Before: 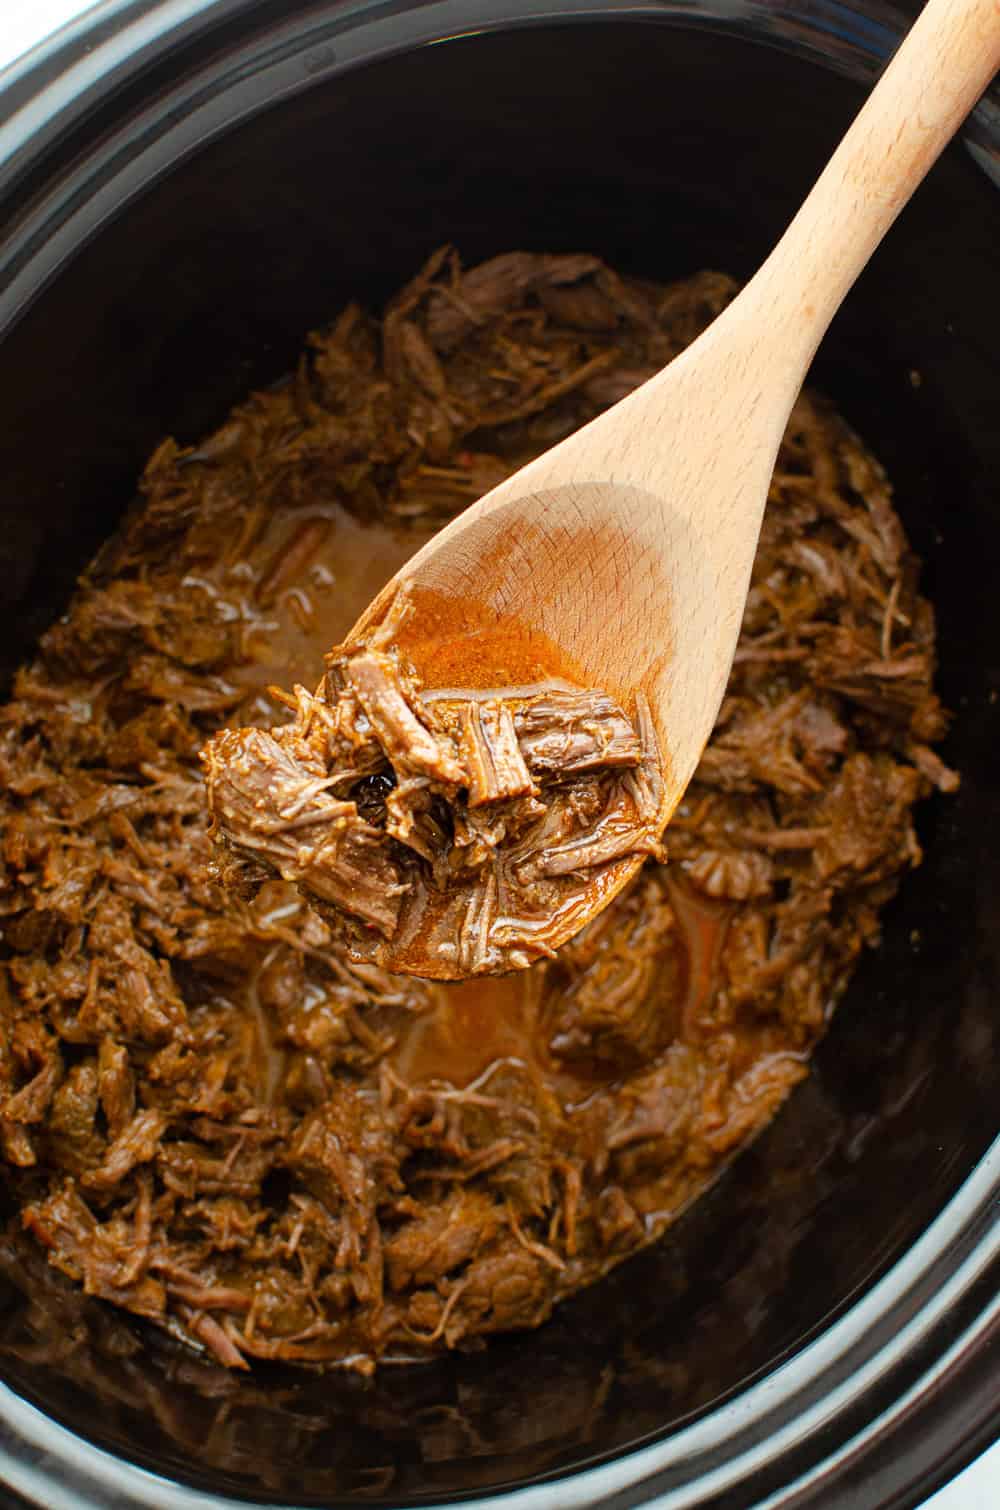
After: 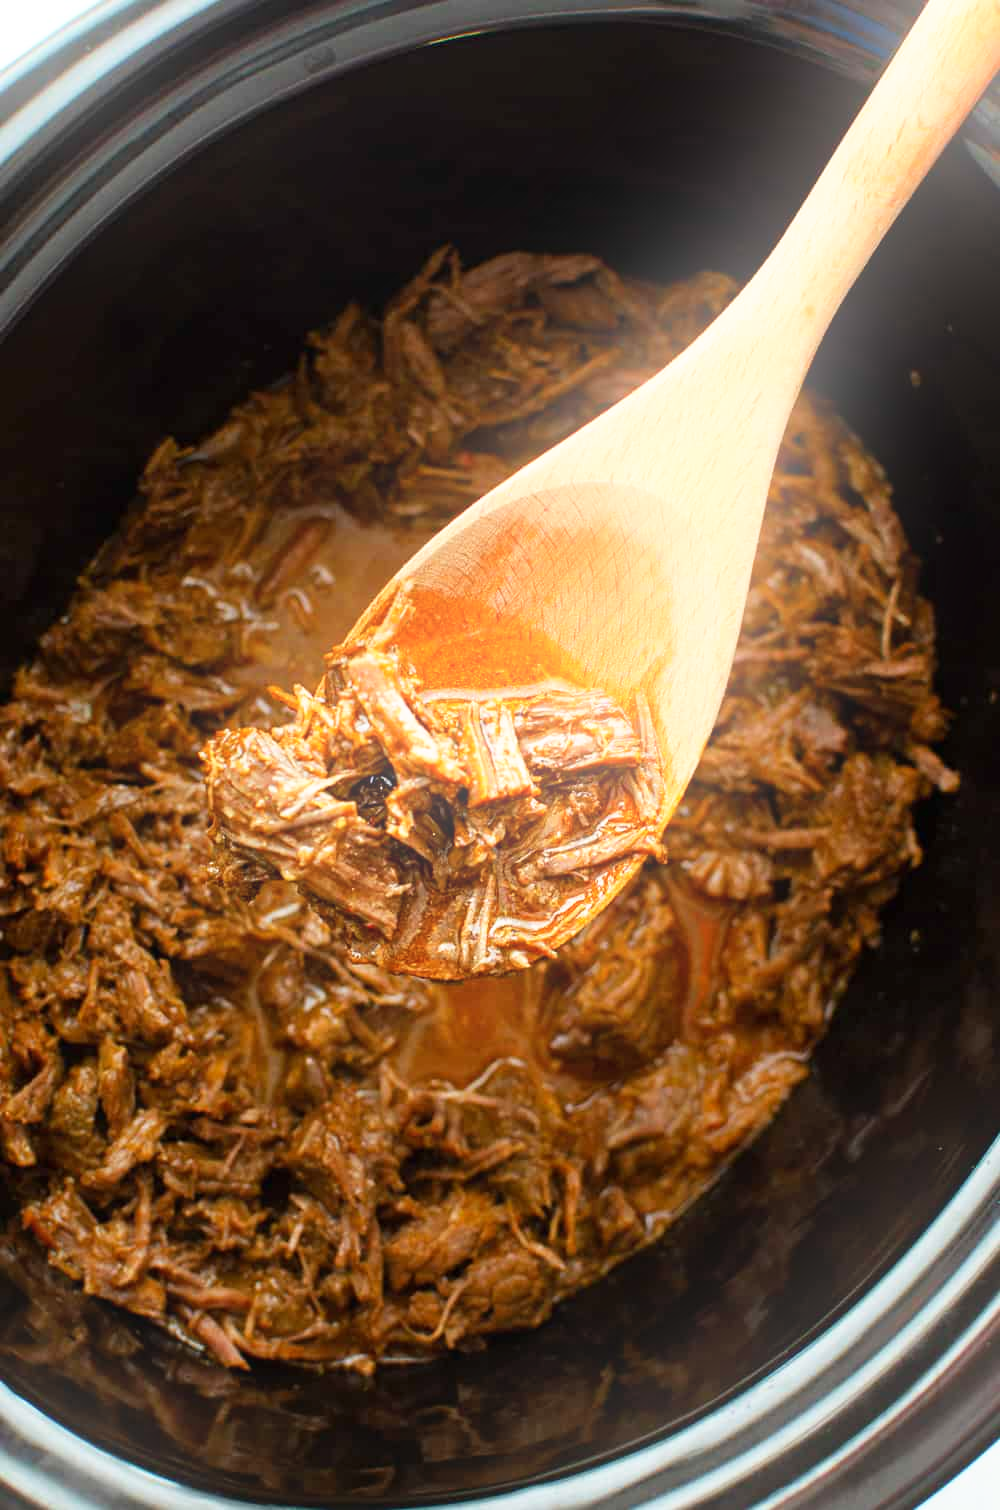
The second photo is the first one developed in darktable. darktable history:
bloom: on, module defaults
base curve: curves: ch0 [(0, 0) (0.688, 0.865) (1, 1)], preserve colors none
